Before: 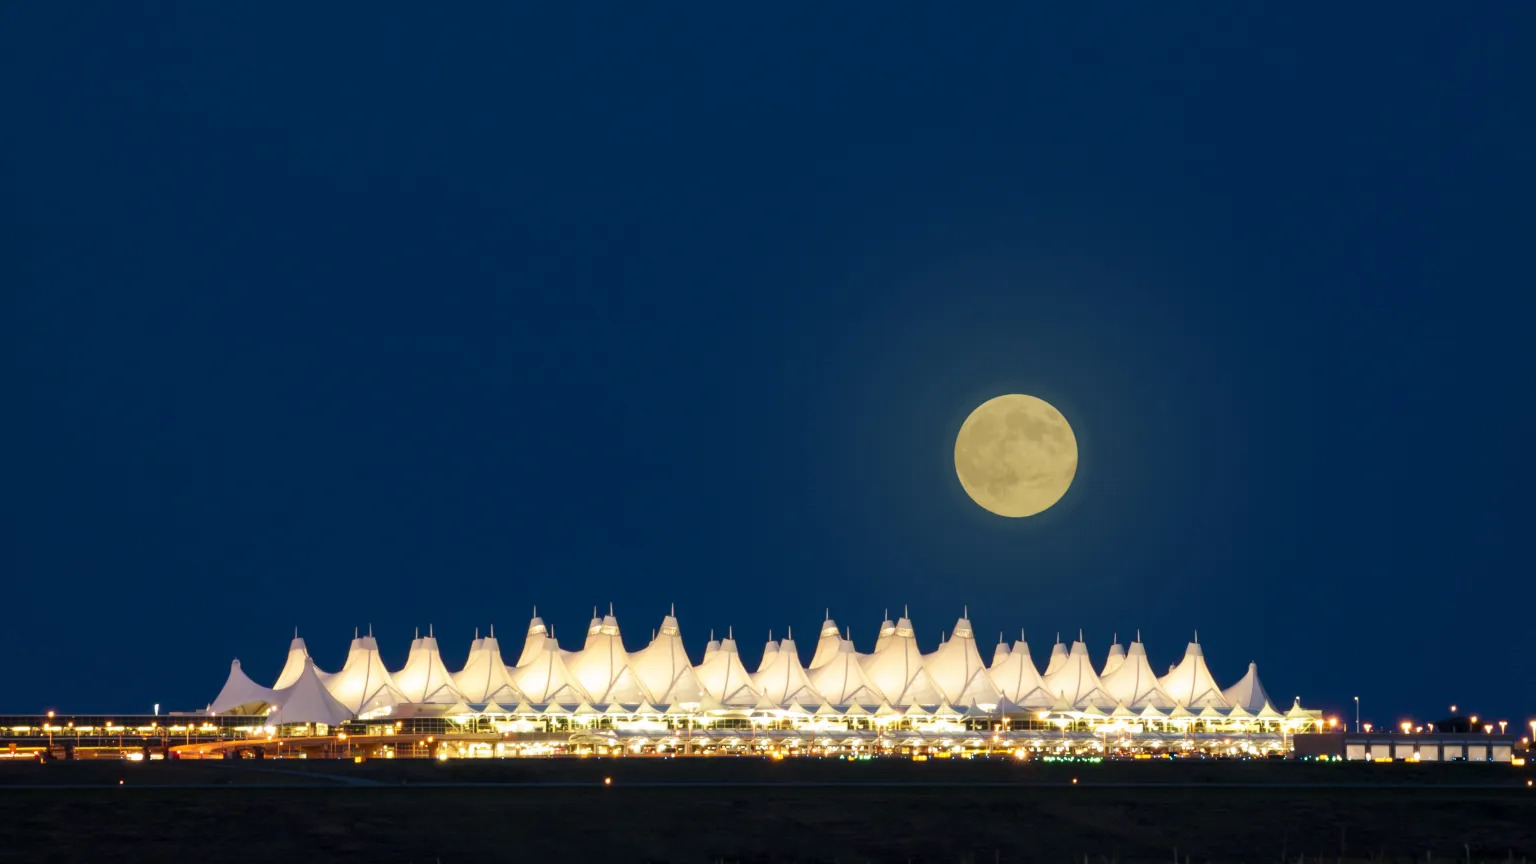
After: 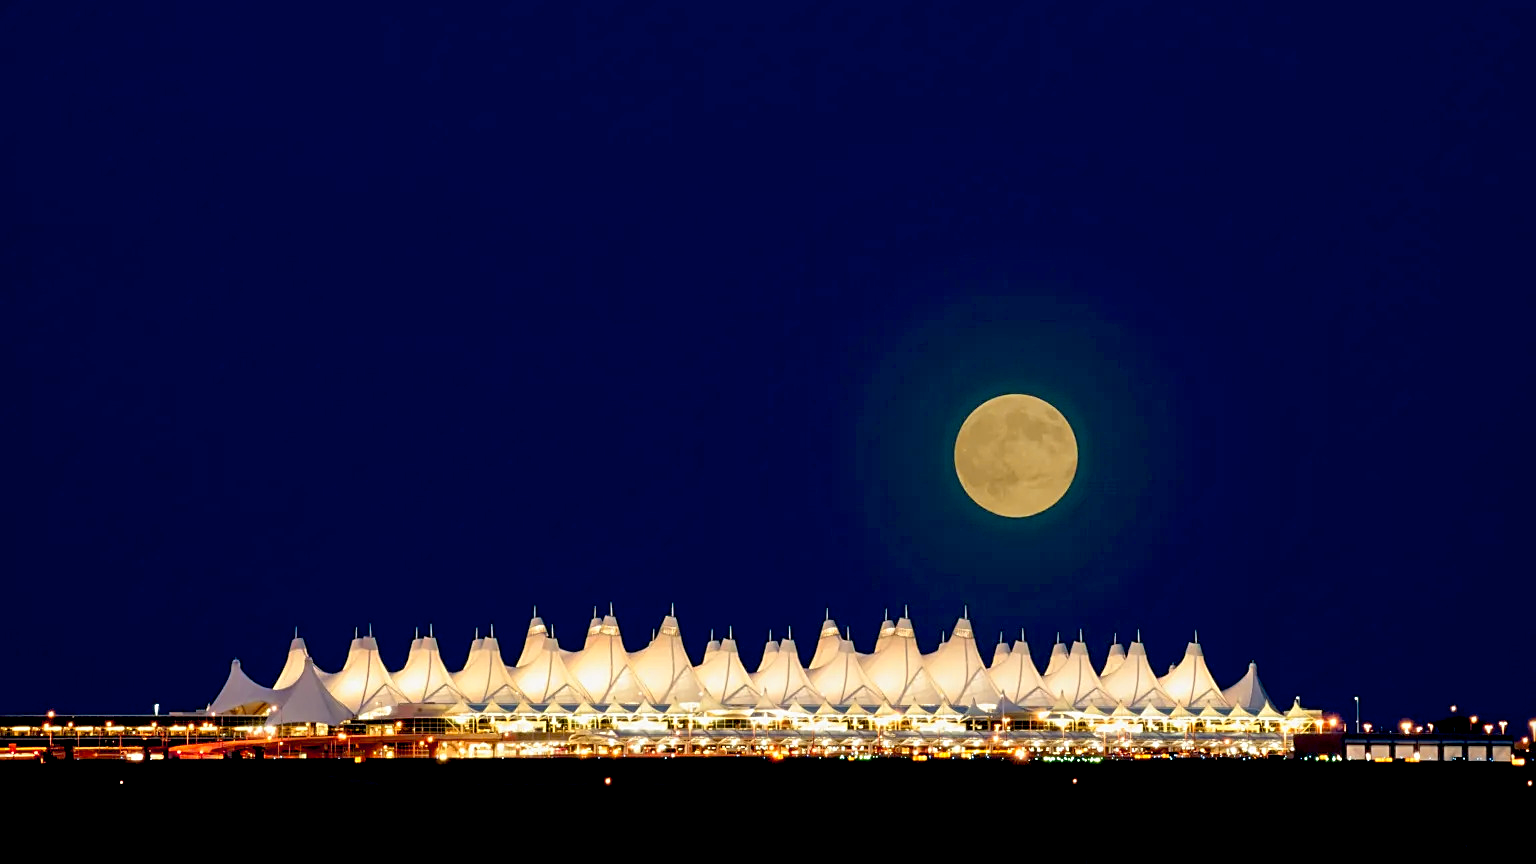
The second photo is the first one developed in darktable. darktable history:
color zones: curves: ch1 [(0.239, 0.552) (0.75, 0.5)]; ch2 [(0.25, 0.462) (0.749, 0.457)], mix 25.94%
base curve: curves: ch0 [(0, 0) (0.472, 0.455) (1, 1)], preserve colors none
sharpen: on, module defaults
exposure: black level correction 0.029, exposure -0.073 EV, compensate highlight preservation false
